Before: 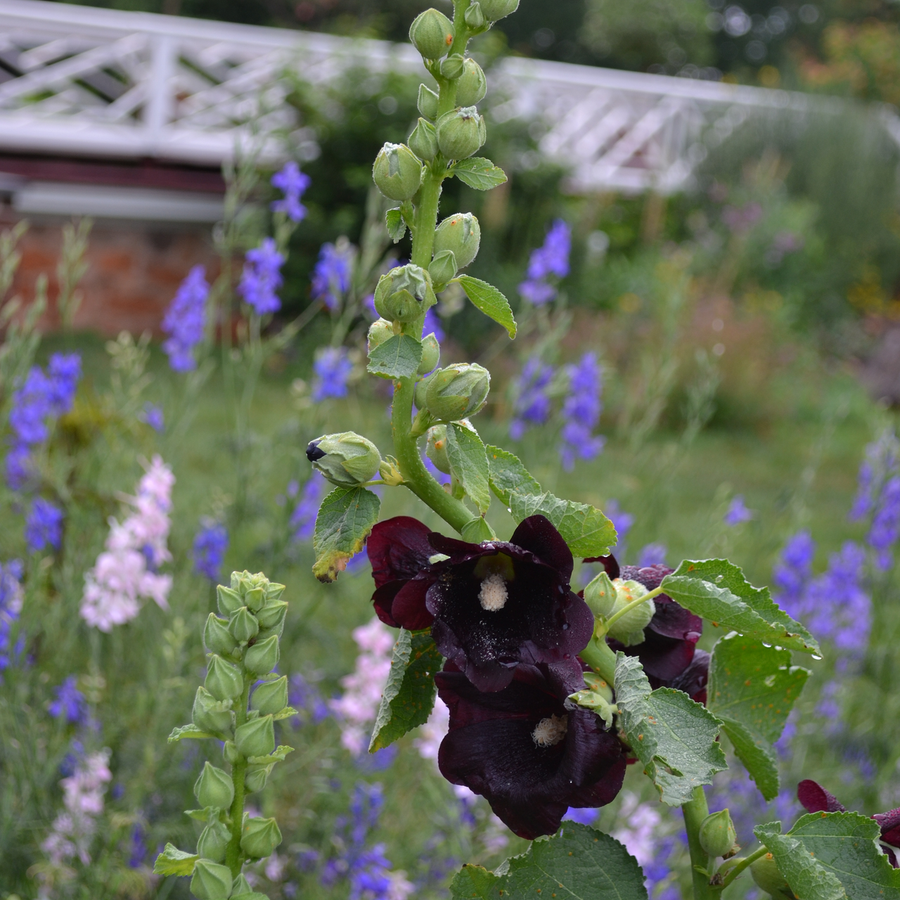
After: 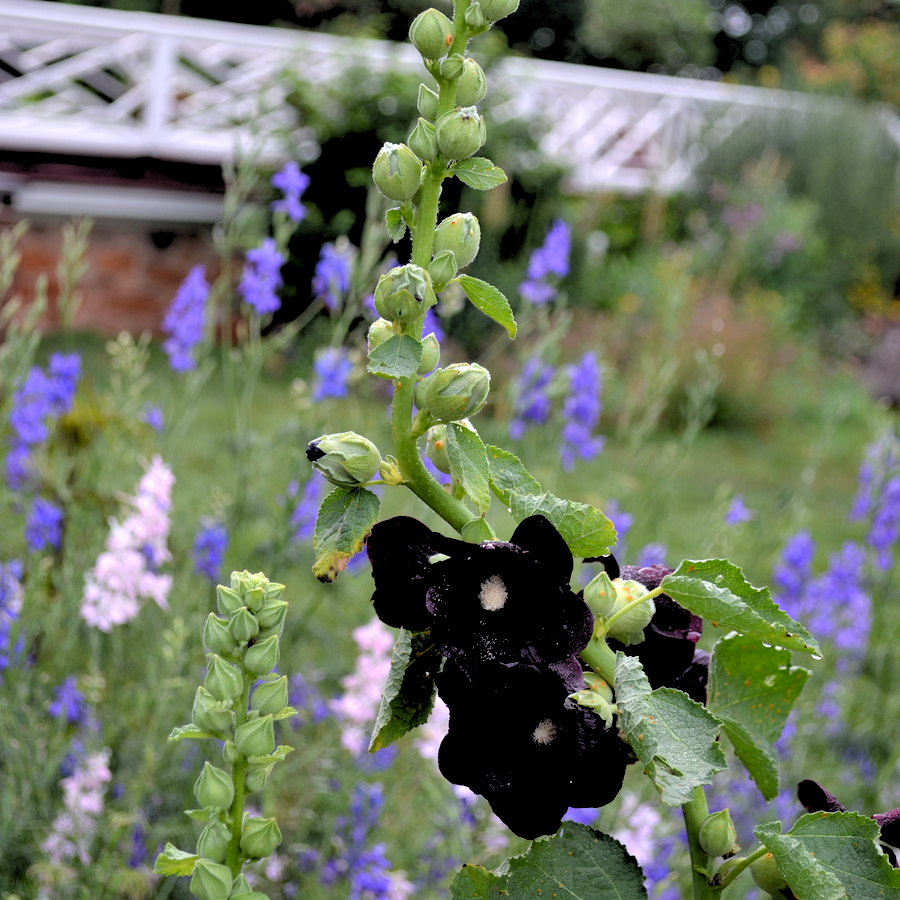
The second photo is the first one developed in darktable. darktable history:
exposure: black level correction 0.005, exposure 0.286 EV, compensate highlight preservation false
rgb levels: levels [[0.029, 0.461, 0.922], [0, 0.5, 1], [0, 0.5, 1]]
shadows and highlights: low approximation 0.01, soften with gaussian
